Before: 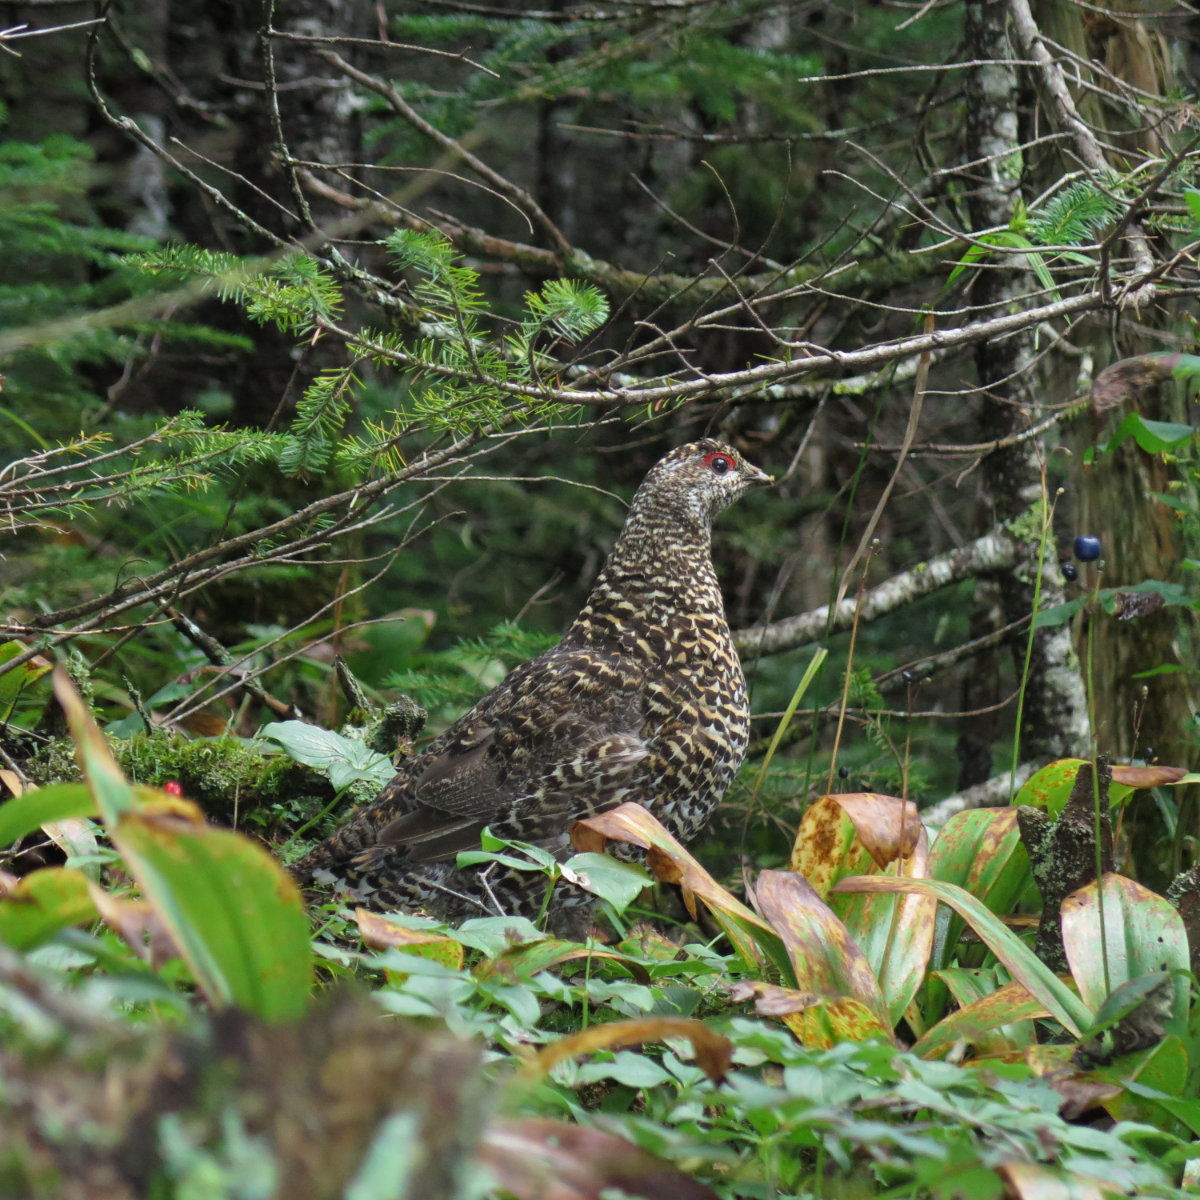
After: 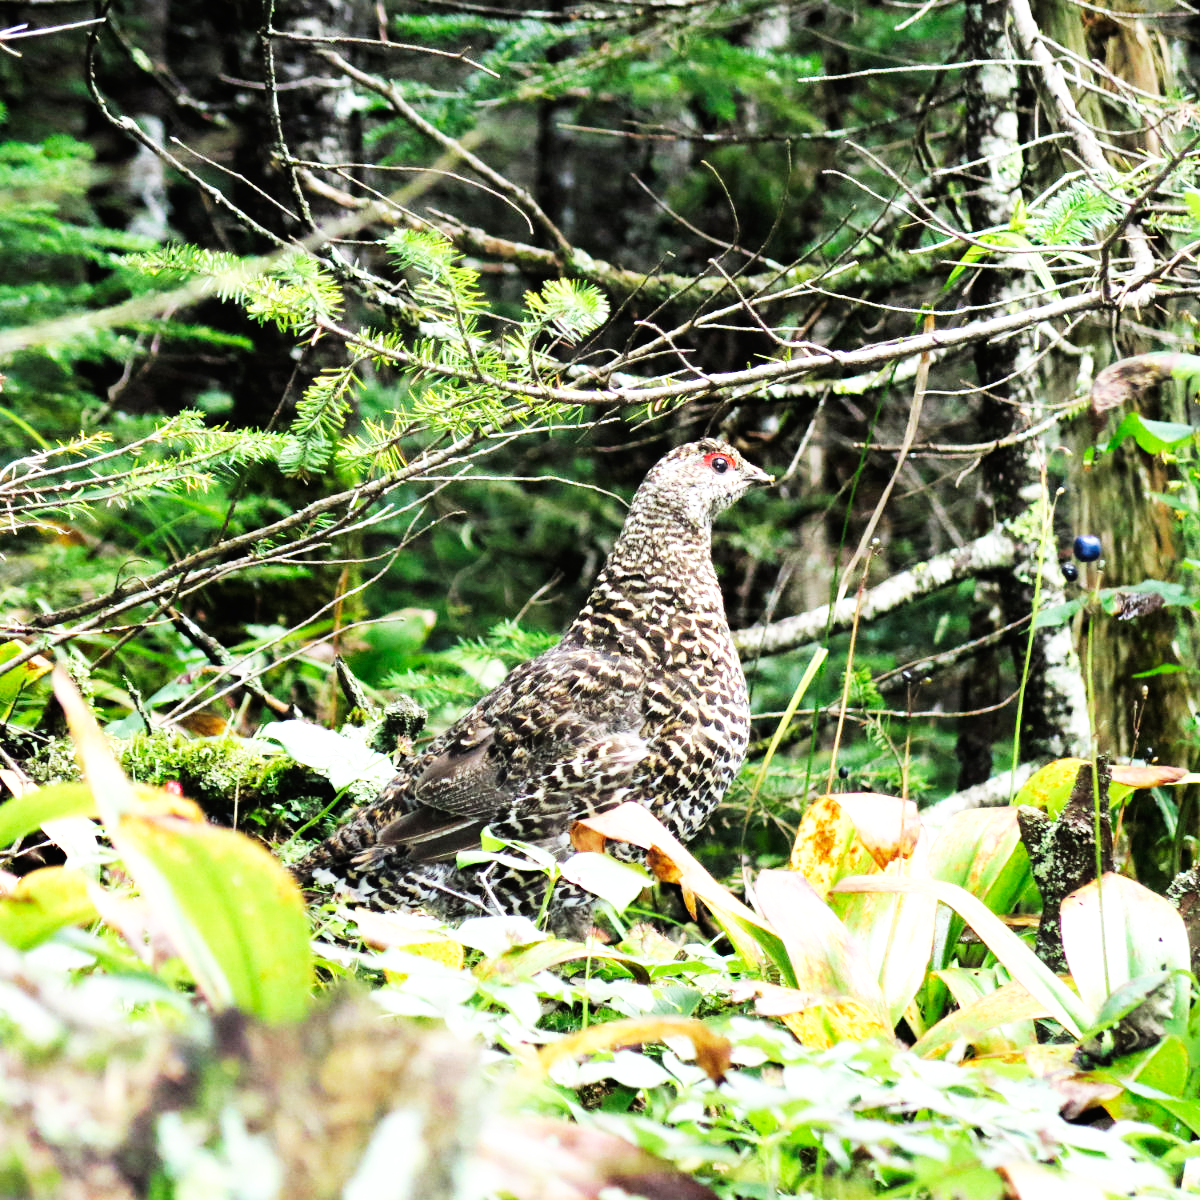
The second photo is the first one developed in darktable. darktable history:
tone equalizer: -8 EV -1.09 EV, -7 EV -1.04 EV, -6 EV -0.865 EV, -5 EV -0.56 EV, -3 EV 0.549 EV, -2 EV 0.881 EV, -1 EV 0.994 EV, +0 EV 1.07 EV
base curve: curves: ch0 [(0, 0) (0.007, 0.004) (0.027, 0.03) (0.046, 0.07) (0.207, 0.54) (0.442, 0.872) (0.673, 0.972) (1, 1)], preserve colors none
